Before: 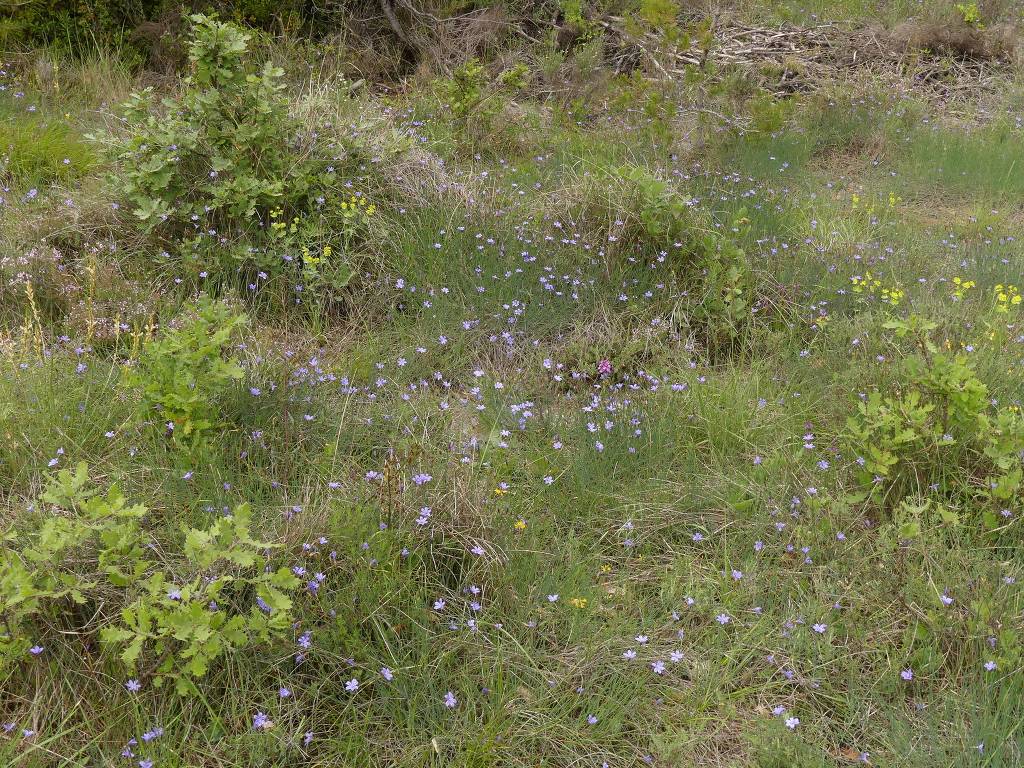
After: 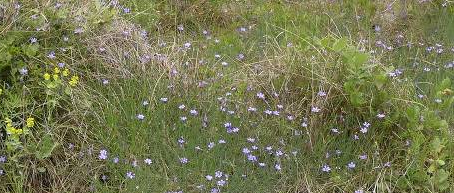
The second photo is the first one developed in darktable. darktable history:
crop: left 29.008%, top 16.831%, right 26.593%, bottom 57.976%
exposure: exposure 0.154 EV, compensate highlight preservation false
